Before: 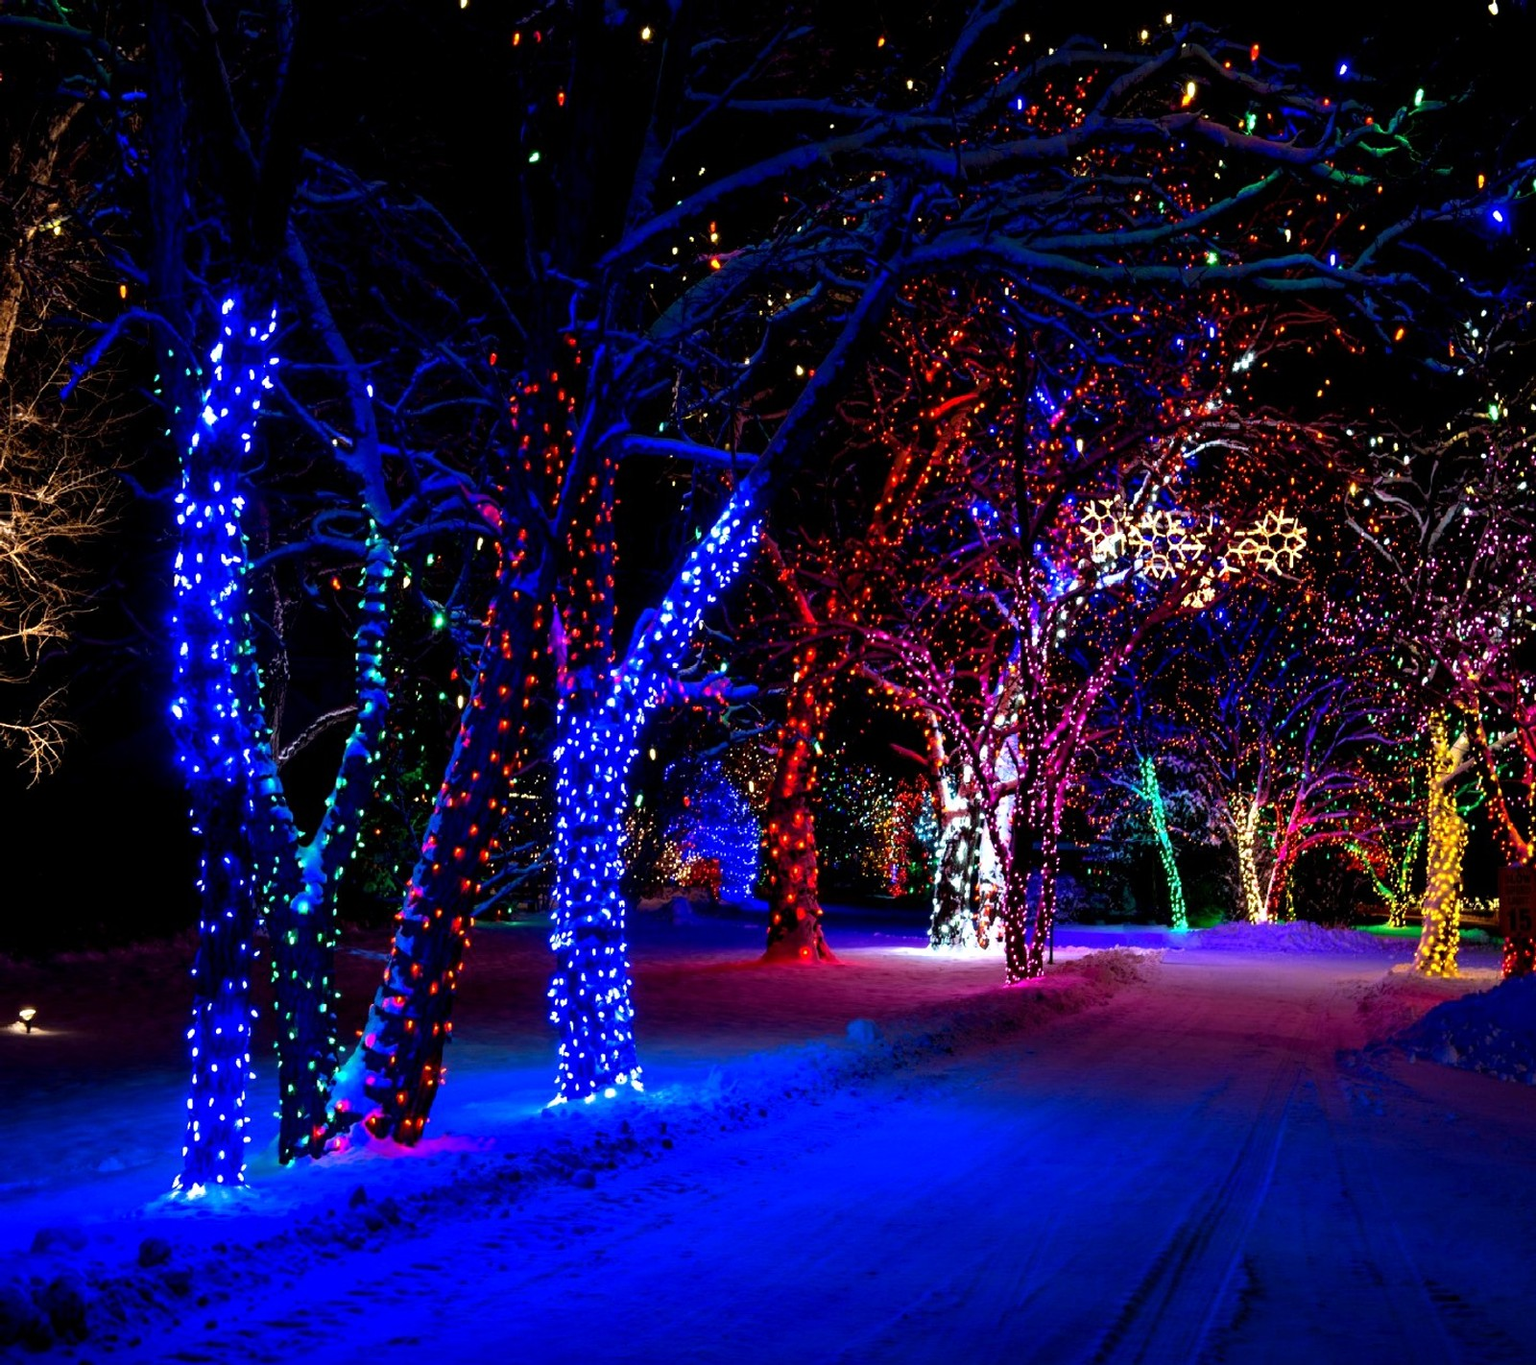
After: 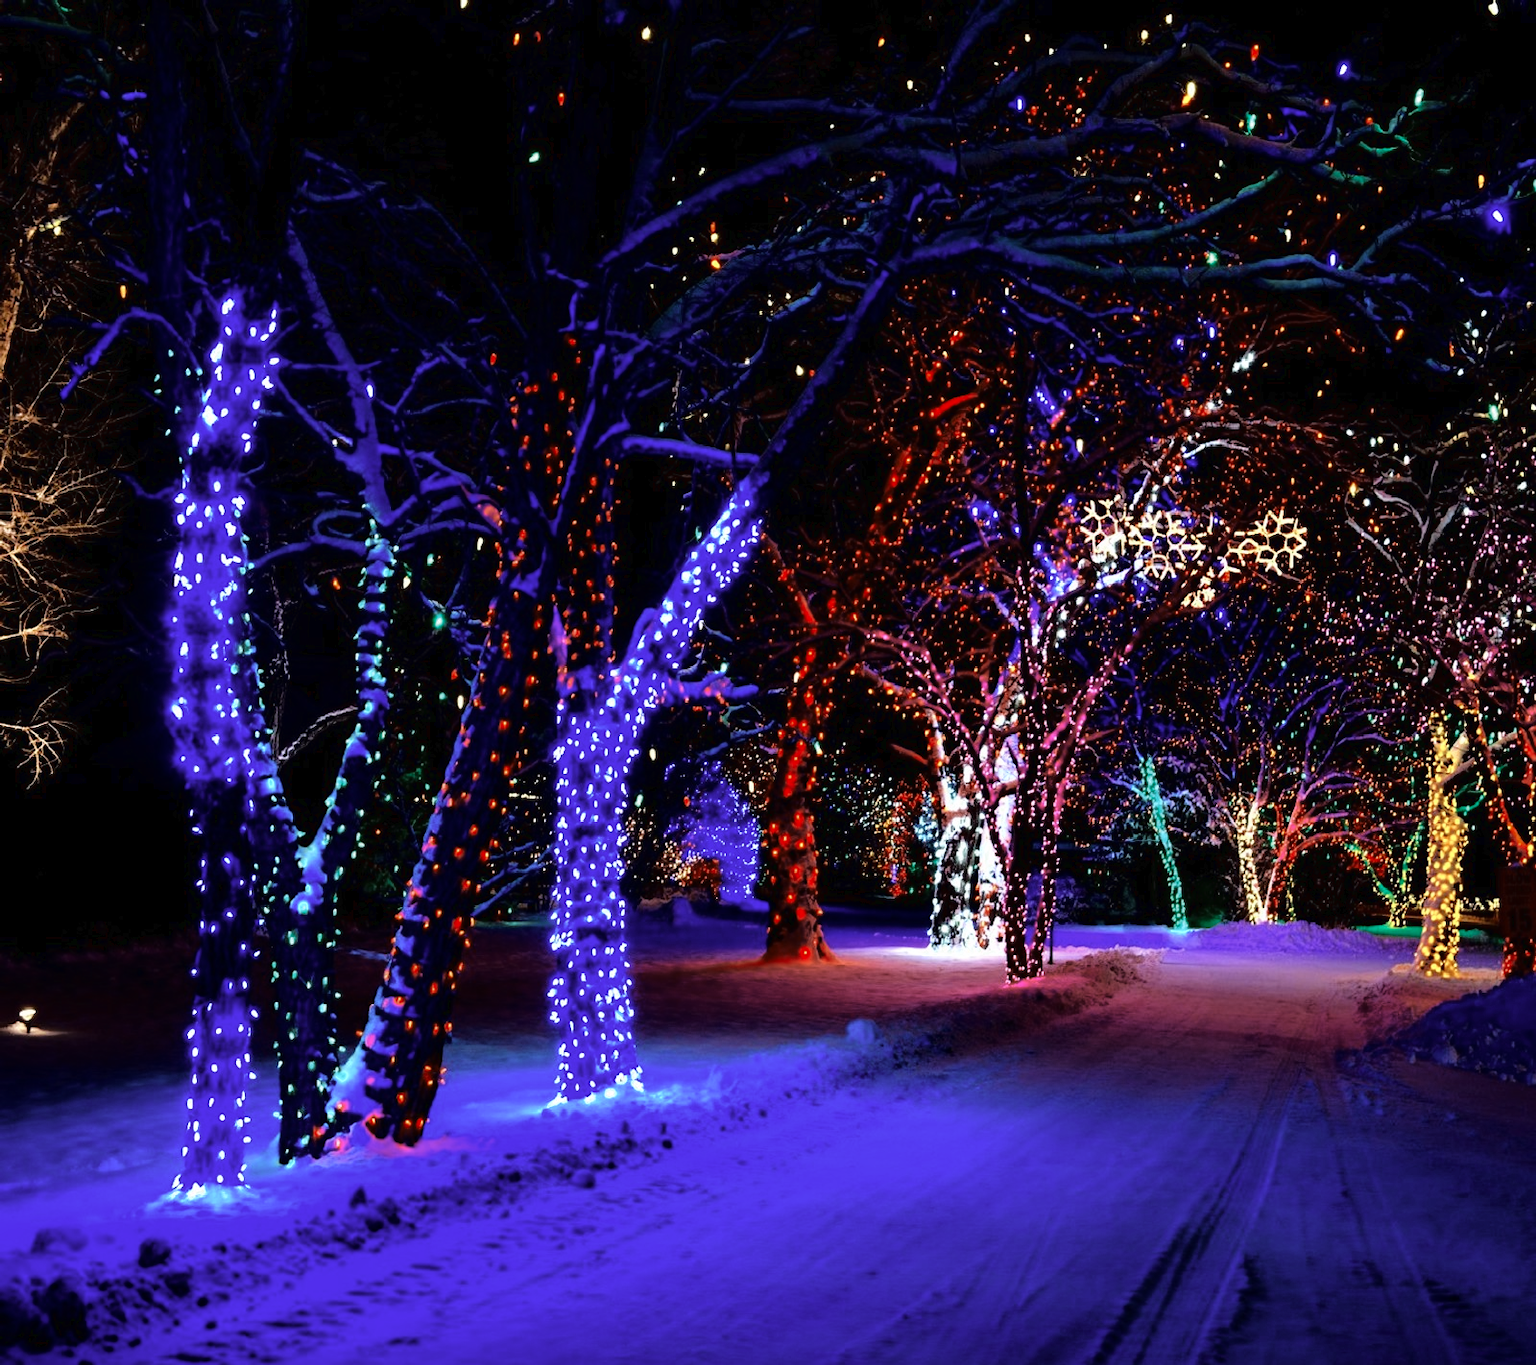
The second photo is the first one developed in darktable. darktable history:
color zones: curves: ch0 [(0, 0.5) (0.125, 0.4) (0.25, 0.5) (0.375, 0.4) (0.5, 0.4) (0.625, 0.6) (0.75, 0.6) (0.875, 0.5)]; ch1 [(0, 0.35) (0.125, 0.45) (0.25, 0.35) (0.375, 0.35) (0.5, 0.35) (0.625, 0.35) (0.75, 0.45) (0.875, 0.35)]; ch2 [(0, 0.6) (0.125, 0.5) (0.25, 0.5) (0.375, 0.6) (0.5, 0.6) (0.625, 0.5) (0.75, 0.5) (0.875, 0.5)]
tone curve: curves: ch0 [(0, 0.01) (0.058, 0.039) (0.159, 0.117) (0.282, 0.327) (0.45, 0.534) (0.676, 0.751) (0.89, 0.919) (1, 1)]; ch1 [(0, 0) (0.094, 0.081) (0.285, 0.299) (0.385, 0.403) (0.447, 0.455) (0.495, 0.496) (0.544, 0.552) (0.589, 0.612) (0.722, 0.728) (1, 1)]; ch2 [(0, 0) (0.257, 0.217) (0.43, 0.421) (0.498, 0.507) (0.531, 0.544) (0.56, 0.579) (0.625, 0.642) (1, 1)]
